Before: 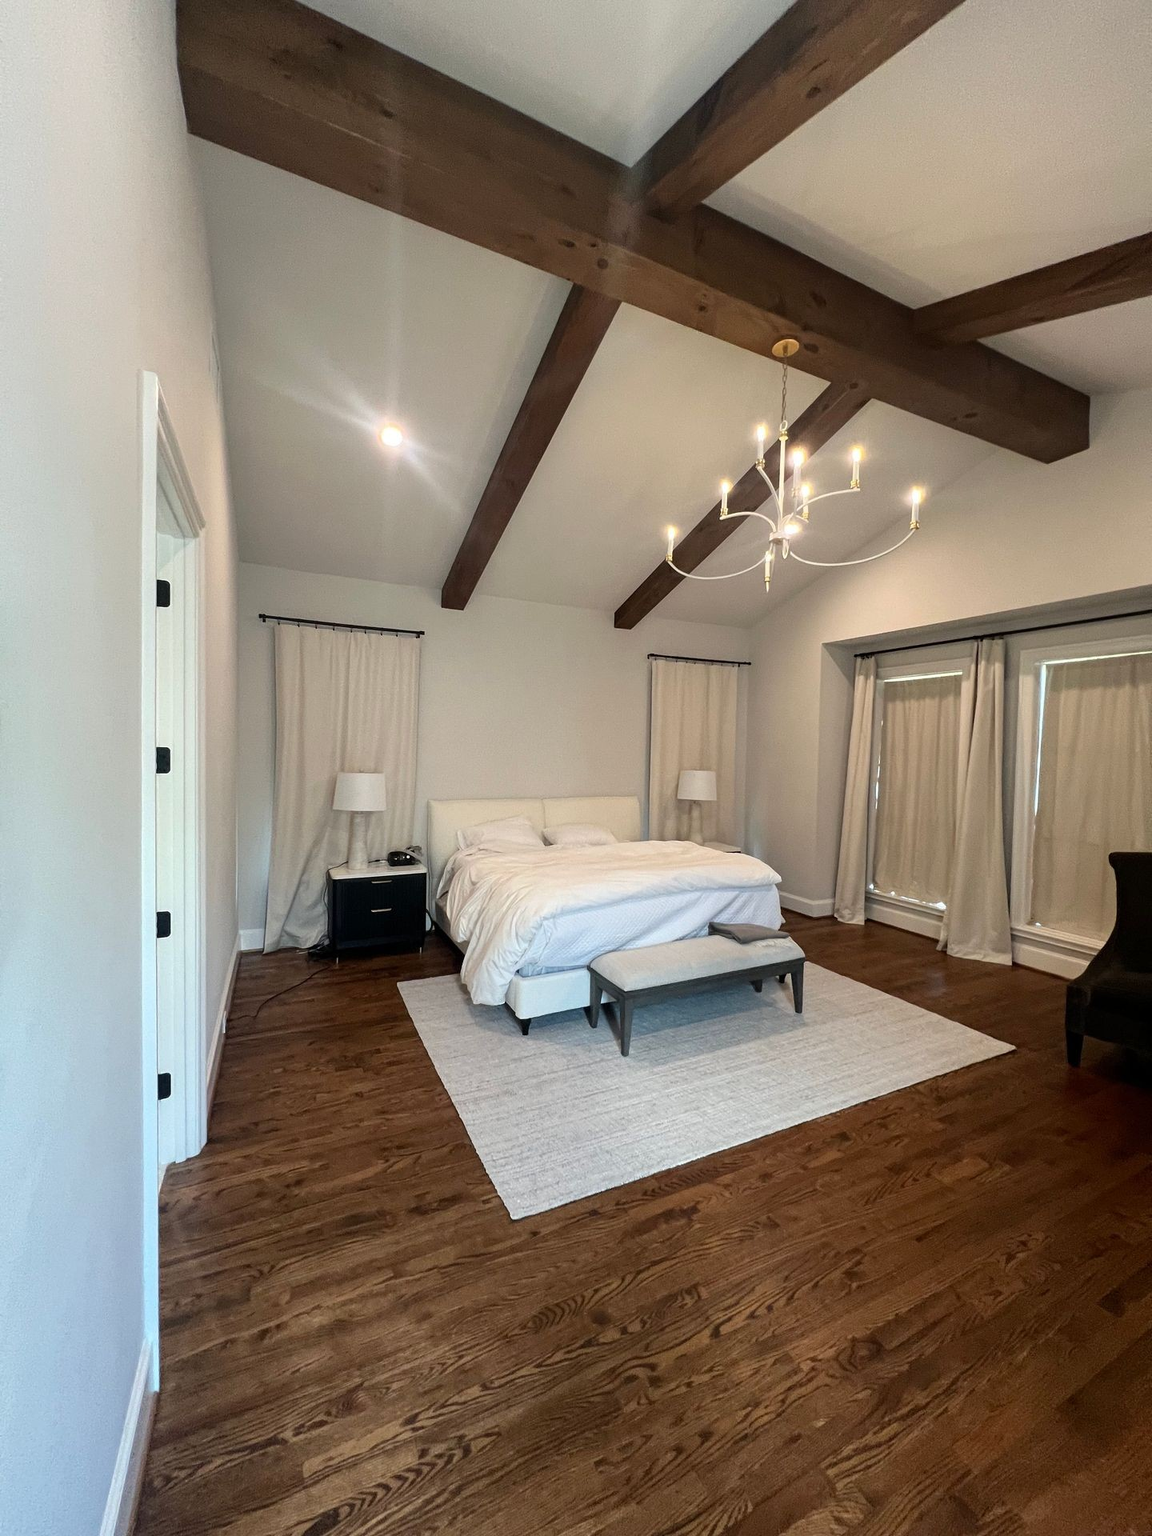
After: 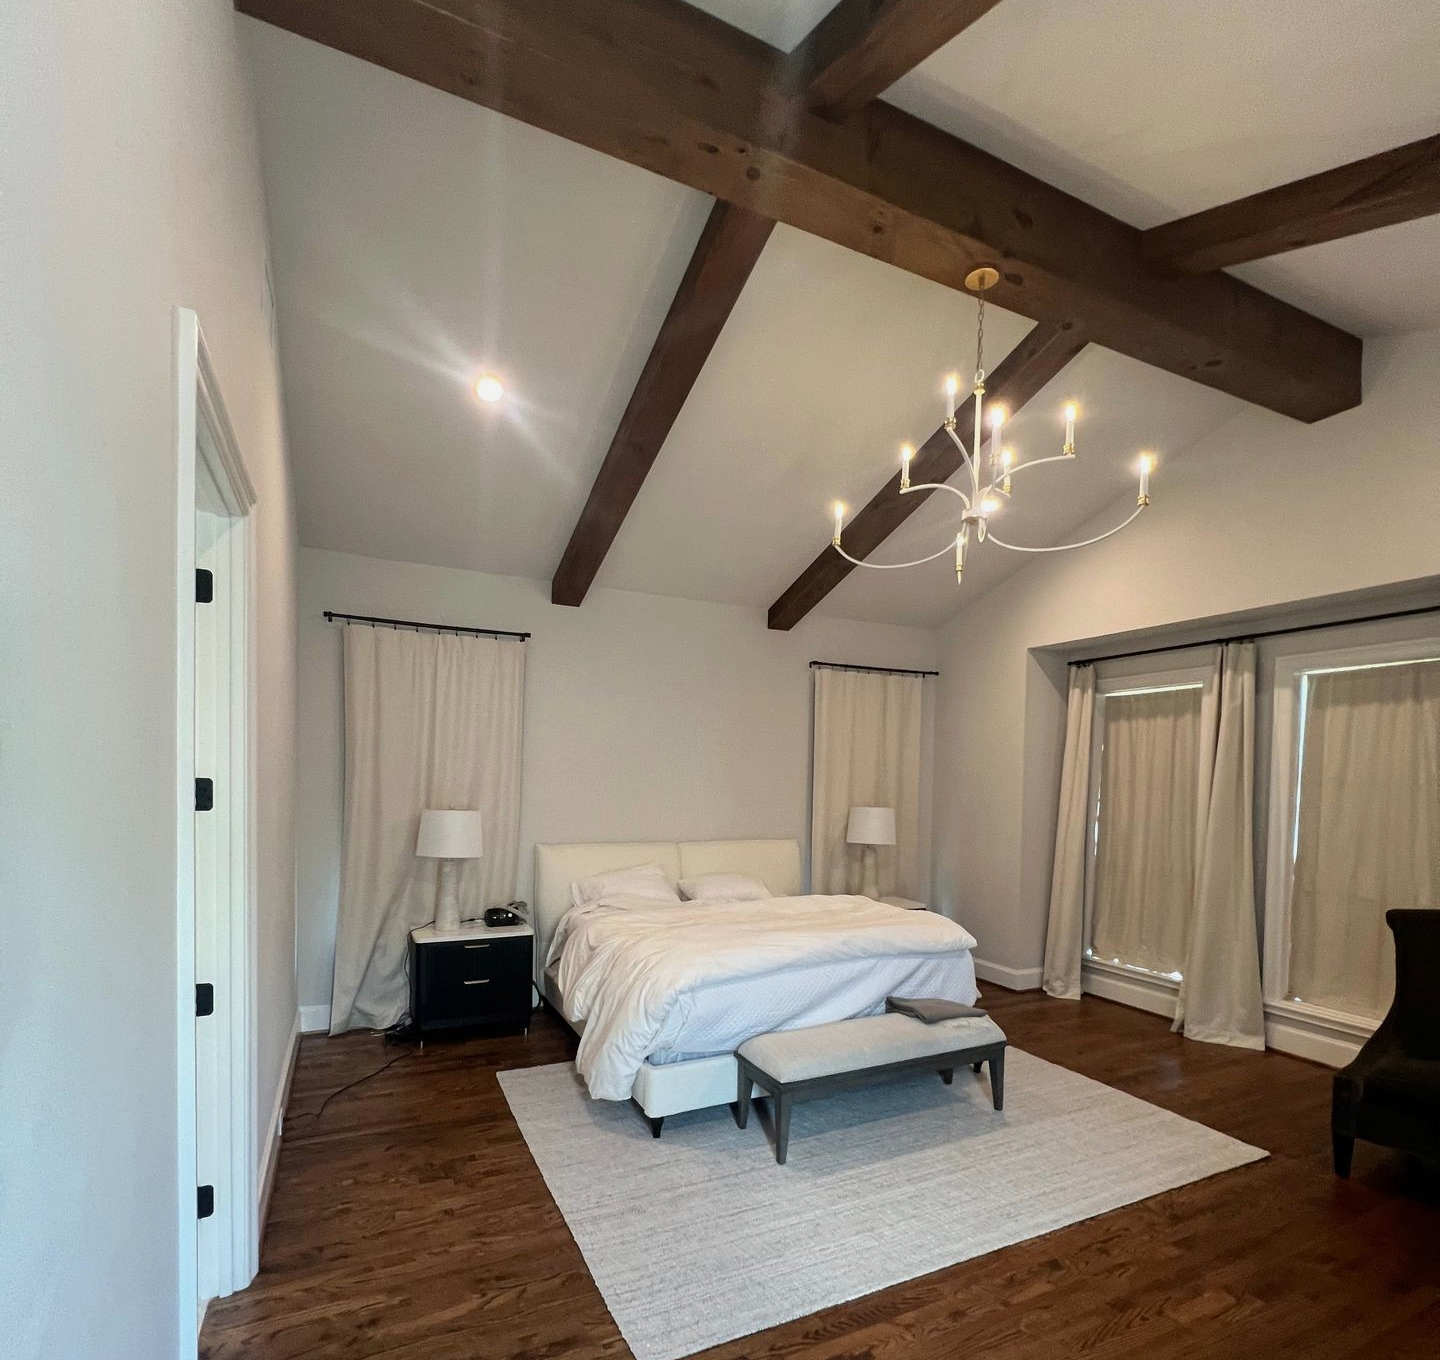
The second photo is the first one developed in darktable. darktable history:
crop and rotate: top 8.176%, bottom 20.974%
exposure: exposure -0.156 EV, compensate exposure bias true, compensate highlight preservation false
